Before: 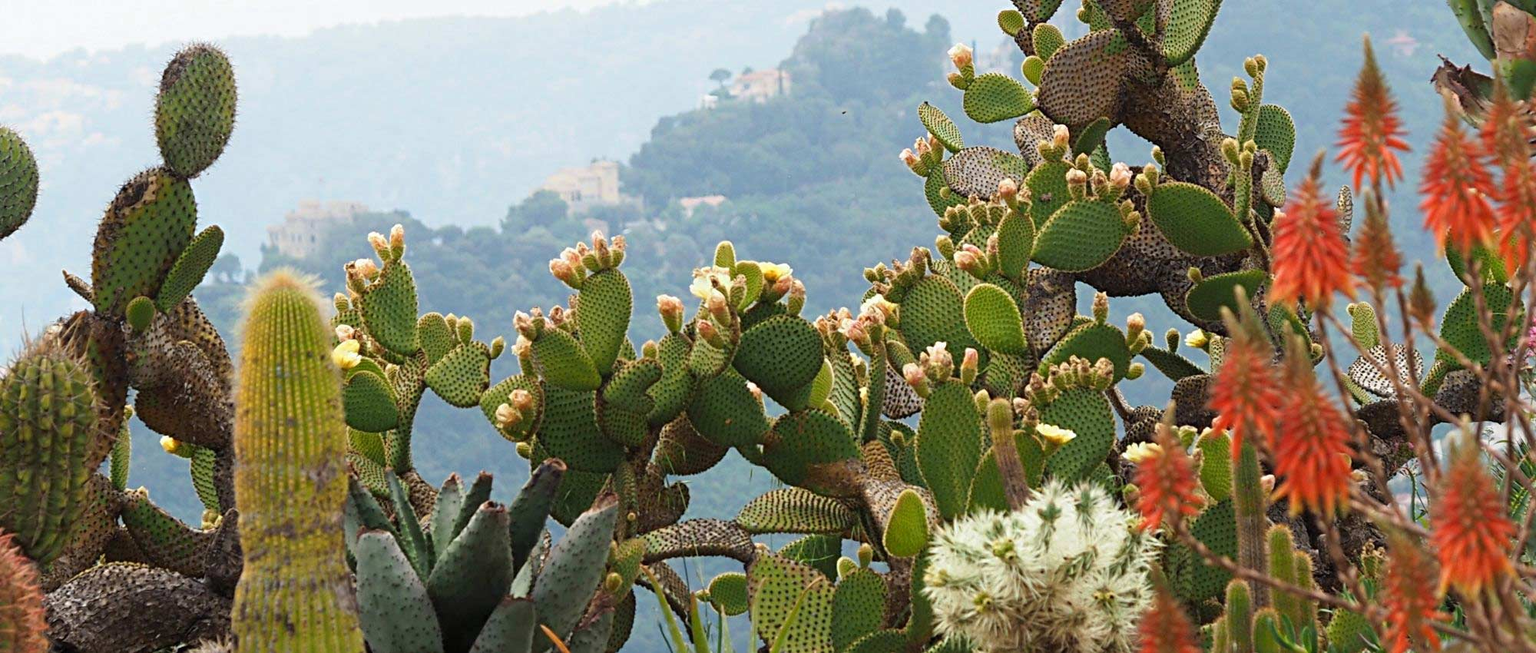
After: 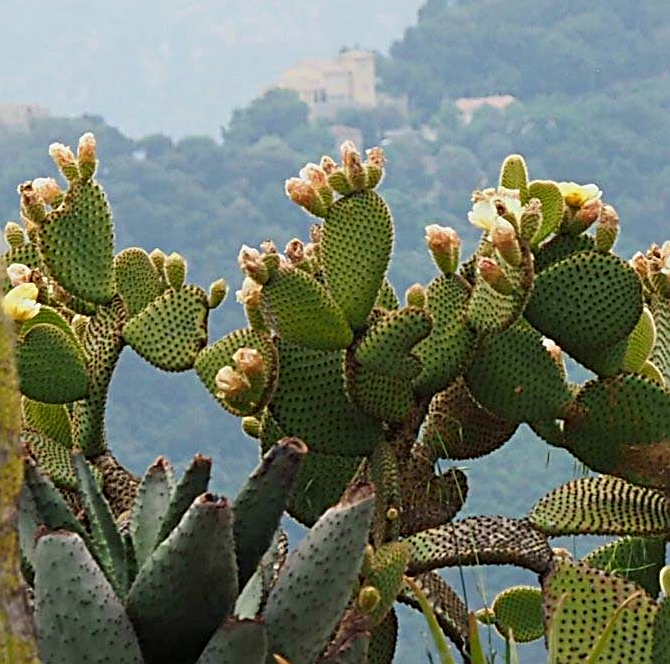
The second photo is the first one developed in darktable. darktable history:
sharpen: on, module defaults
crop and rotate: left 21.537%, top 18.822%, right 44.914%, bottom 3%
exposure: black level correction 0.001, exposure -0.201 EV, compensate exposure bias true, compensate highlight preservation false
